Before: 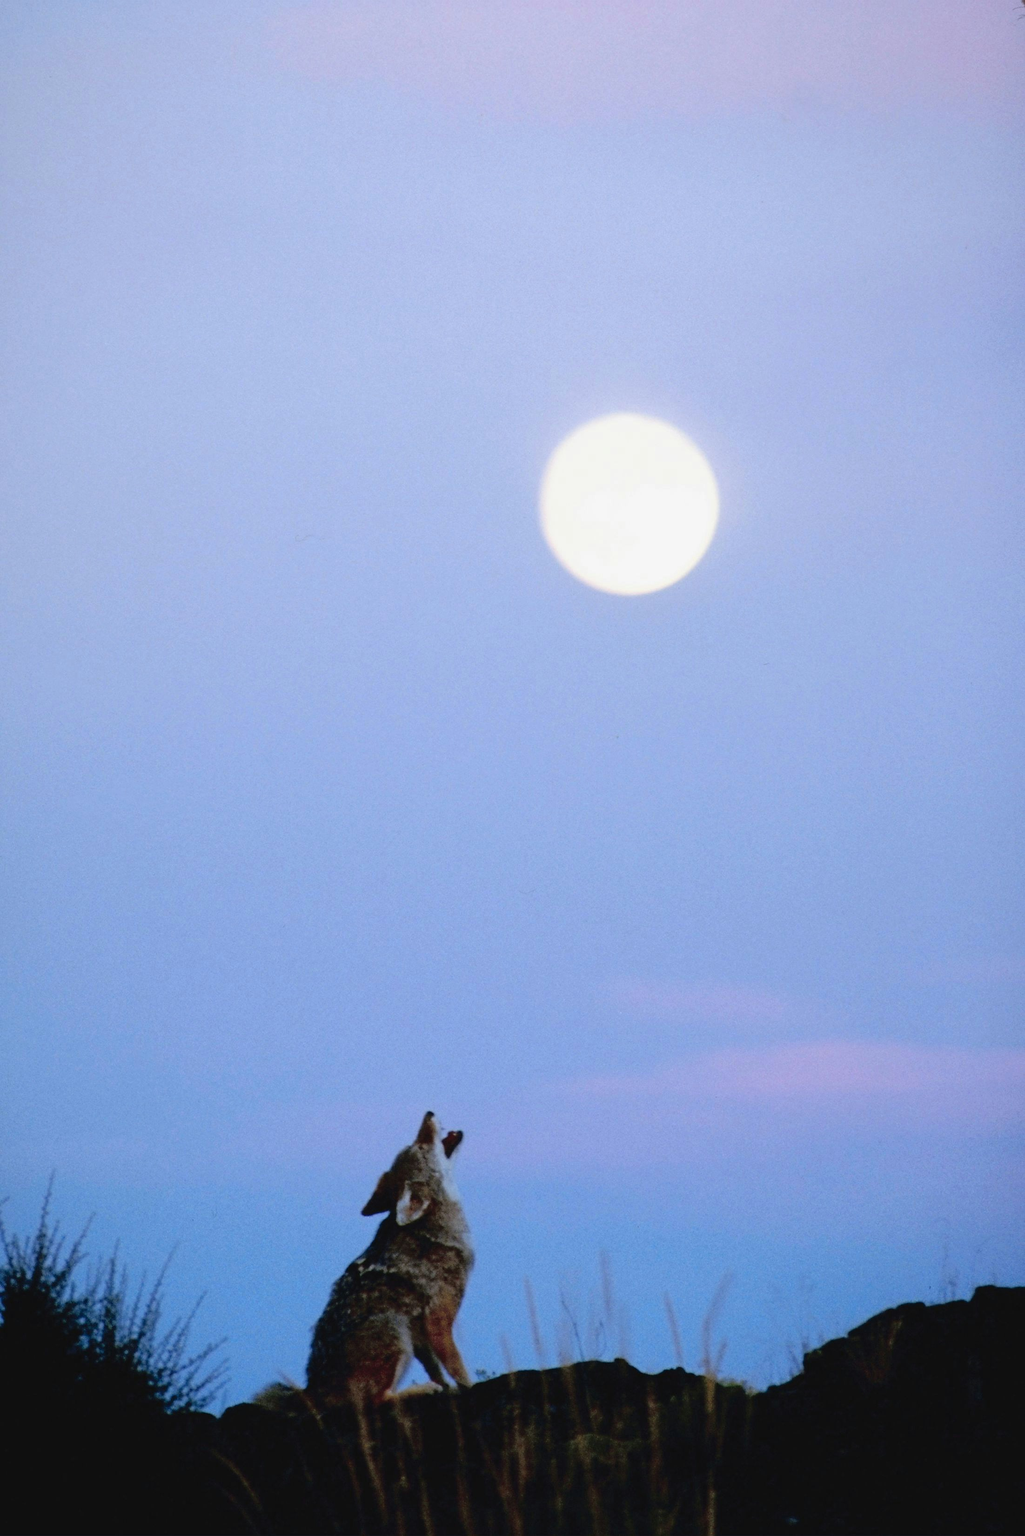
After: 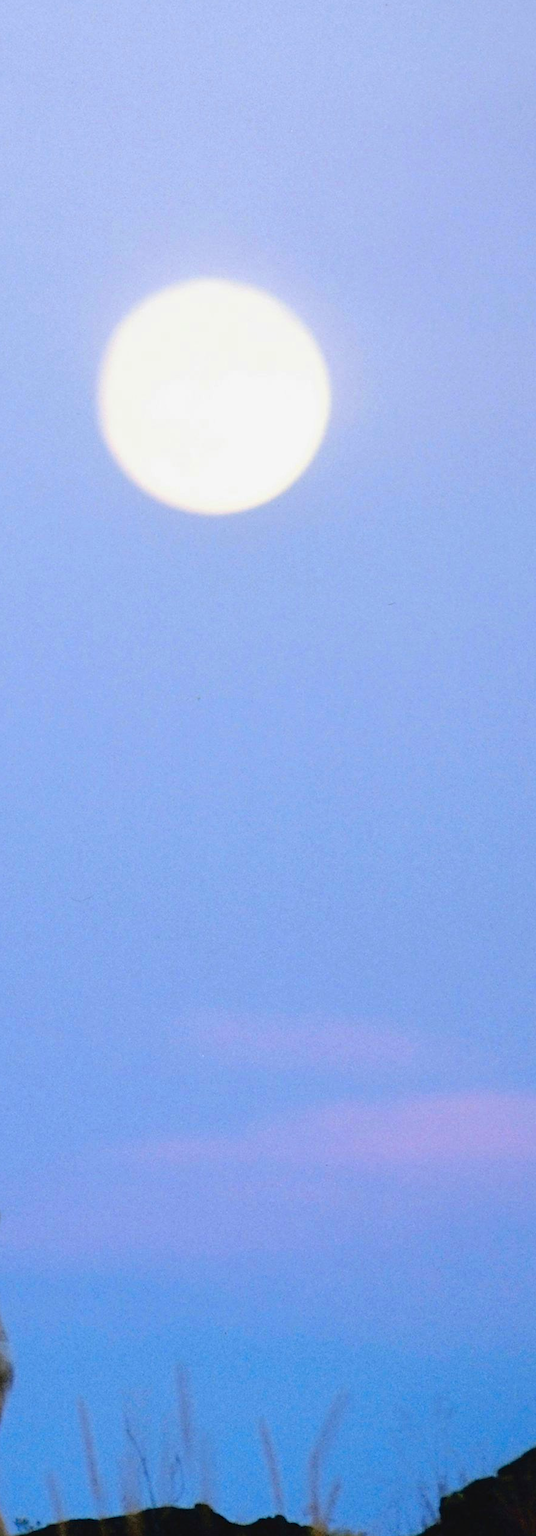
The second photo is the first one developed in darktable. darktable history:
crop: left 45.342%, top 12.91%, right 14.242%, bottom 9.91%
sharpen: amount 0.207
color balance rgb: shadows lift › hue 87.27°, perceptual saturation grading › global saturation 30.446%
